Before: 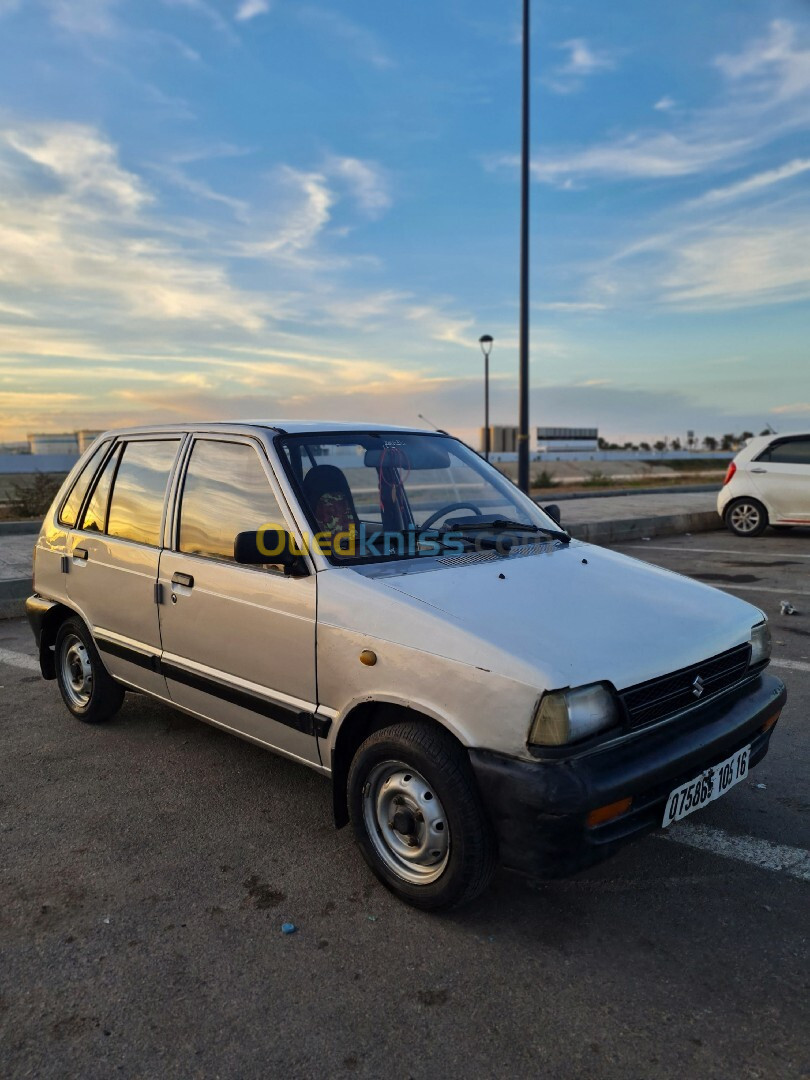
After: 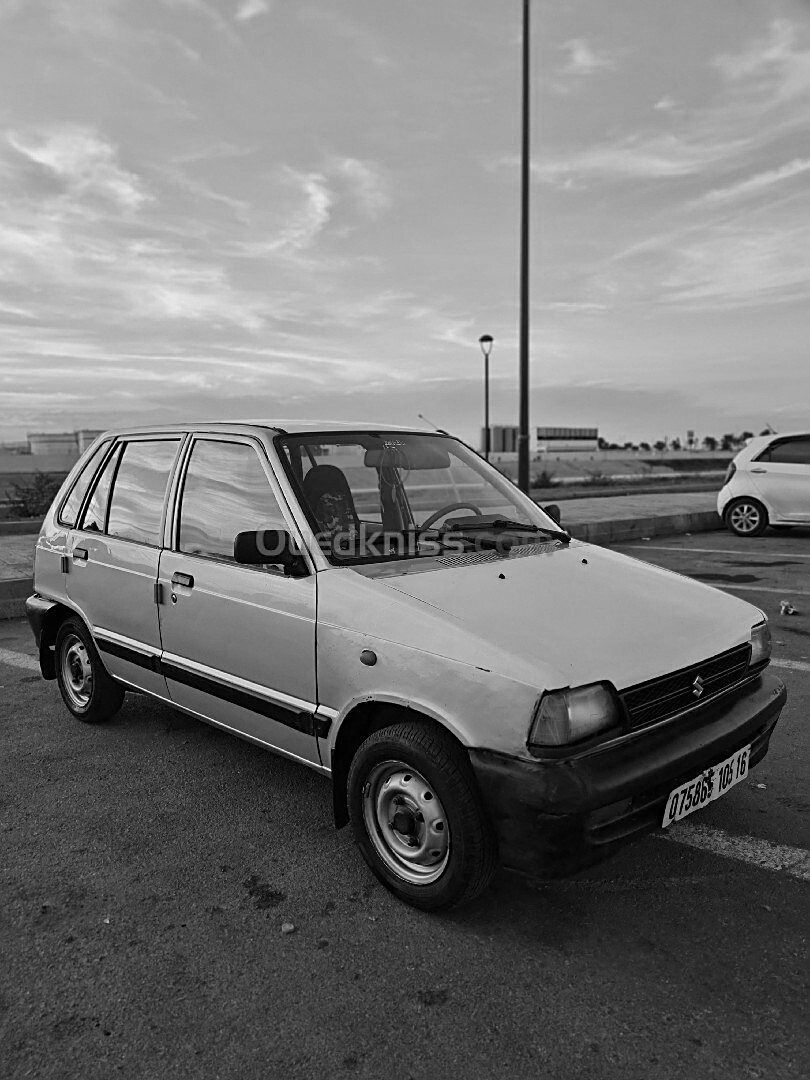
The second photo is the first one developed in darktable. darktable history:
color calibration: output gray [0.25, 0.35, 0.4, 0], x 0.383, y 0.372, temperature 3905.17 K
sharpen: on, module defaults
color zones: curves: ch0 [(0.009, 0.528) (0.136, 0.6) (0.255, 0.586) (0.39, 0.528) (0.522, 0.584) (0.686, 0.736) (0.849, 0.561)]; ch1 [(0.045, 0.781) (0.14, 0.416) (0.257, 0.695) (0.442, 0.032) (0.738, 0.338) (0.818, 0.632) (0.891, 0.741) (1, 0.704)]; ch2 [(0, 0.667) (0.141, 0.52) (0.26, 0.37) (0.474, 0.432) (0.743, 0.286)]
